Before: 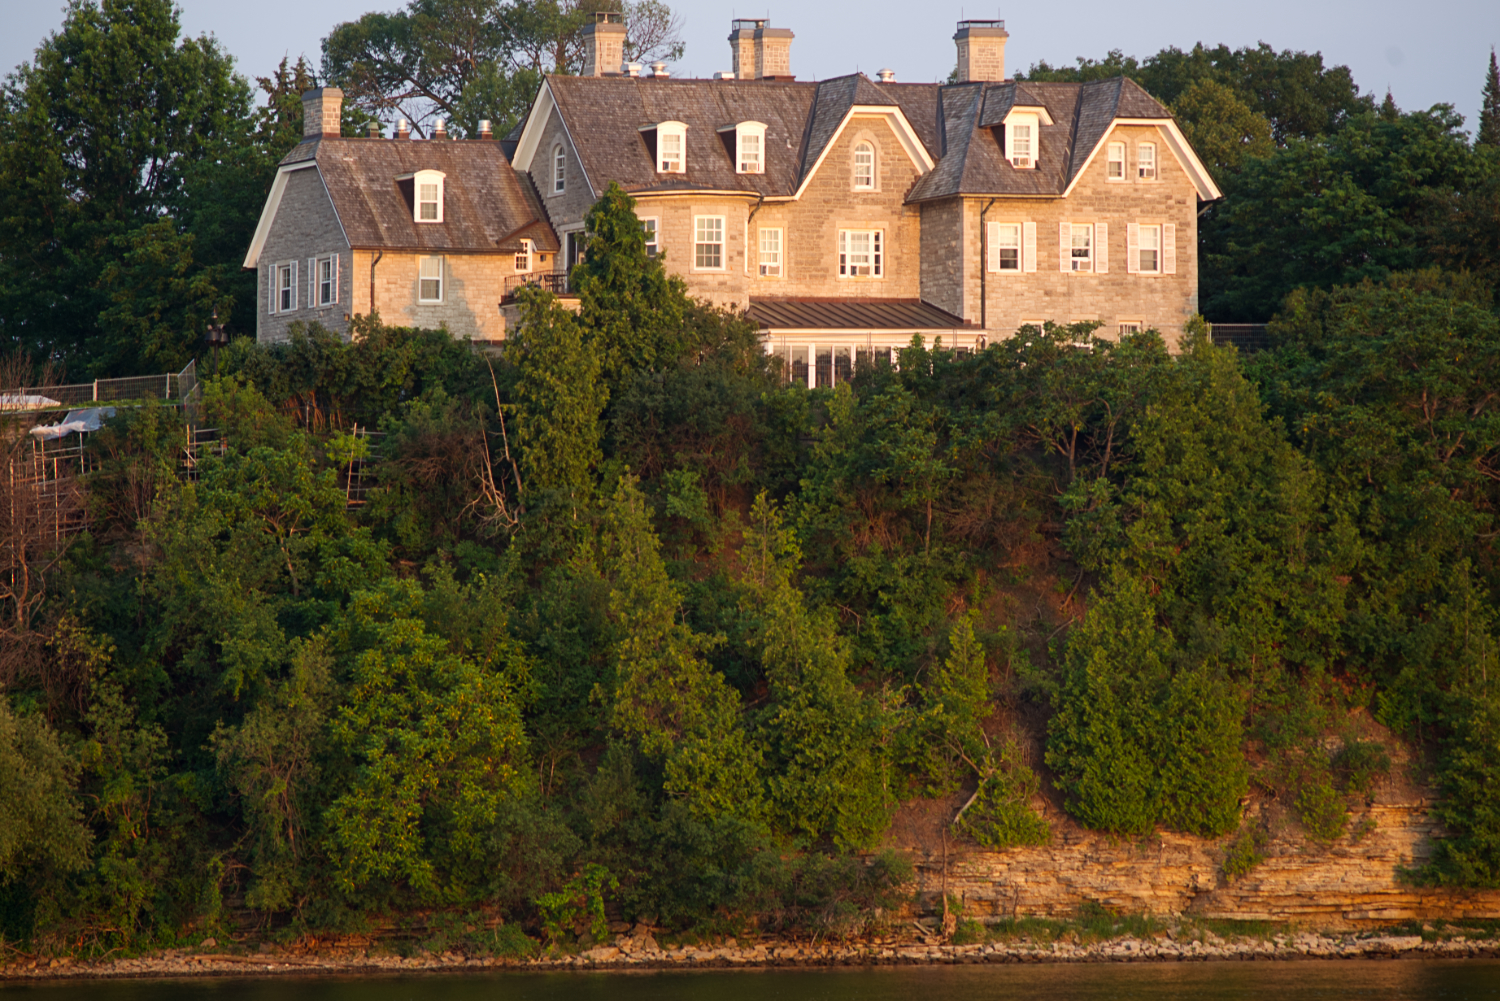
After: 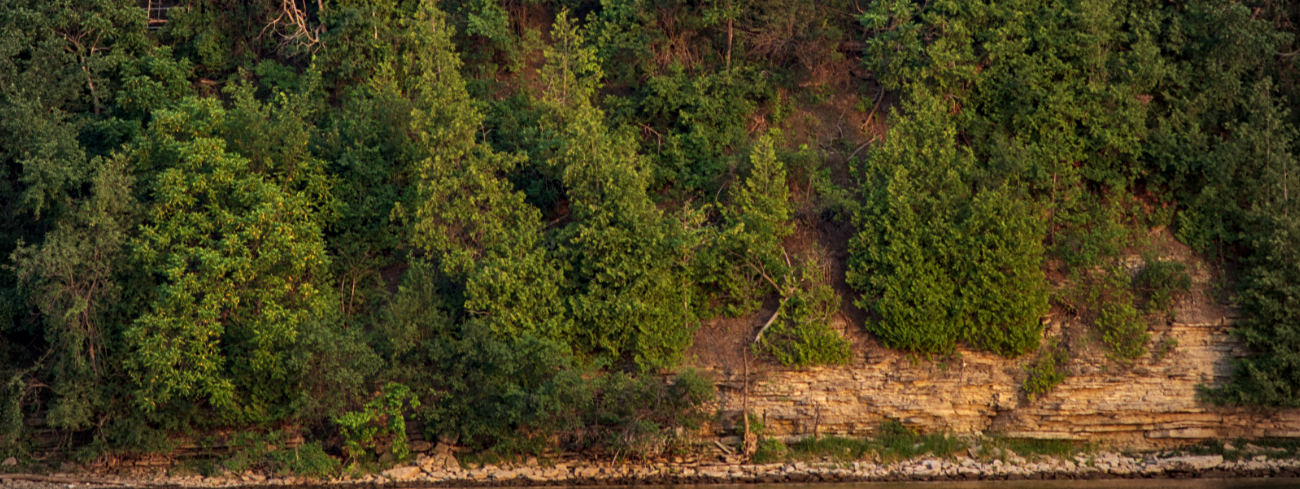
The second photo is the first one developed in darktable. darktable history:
crop and rotate: left 13.306%, top 48.129%, bottom 2.928%
white balance: red 0.926, green 1.003, blue 1.133
vignetting: fall-off start 71.74%
shadows and highlights: shadows 37.27, highlights -28.18, soften with gaussian
velvia: on, module defaults
local contrast: detail 130%
